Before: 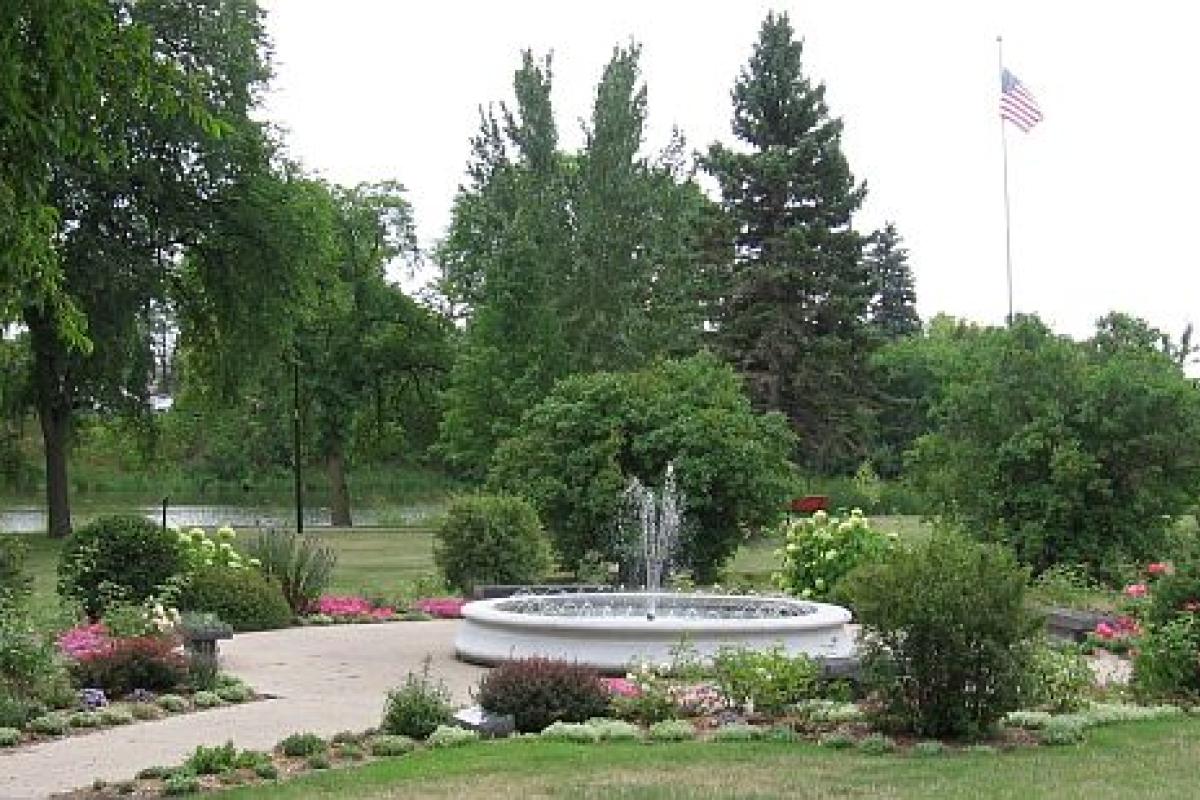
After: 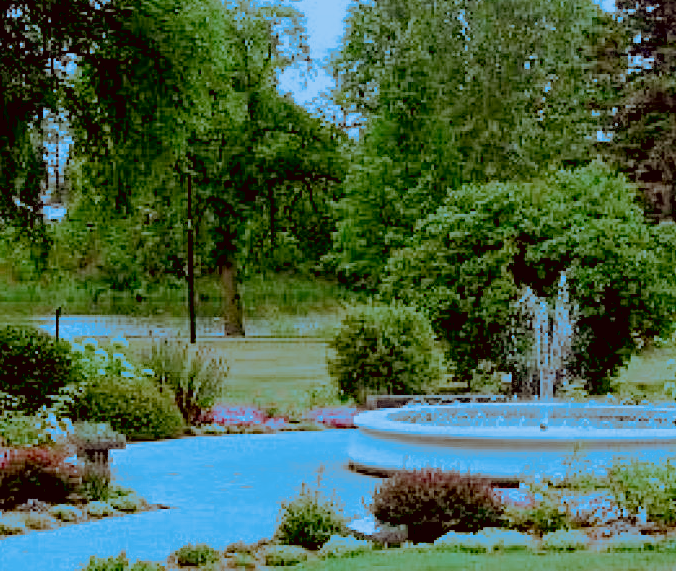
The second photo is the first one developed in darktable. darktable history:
color correction: highlights a* -0.482, highlights b* 40, shadows a* 9.8, shadows b* -0.161
crop: left 8.966%, top 23.852%, right 34.699%, bottom 4.703%
exposure: black level correction 0.025, exposure 0.182 EV, compensate highlight preservation false
tone curve: curves: ch0 [(0, 0) (0.048, 0.024) (0.099, 0.082) (0.227, 0.255) (0.407, 0.482) (0.543, 0.634) (0.719, 0.77) (0.837, 0.843) (1, 0.906)]; ch1 [(0, 0) (0.3, 0.268) (0.404, 0.374) (0.475, 0.463) (0.501, 0.499) (0.514, 0.502) (0.551, 0.541) (0.643, 0.648) (0.682, 0.674) (0.802, 0.812) (1, 1)]; ch2 [(0, 0) (0.259, 0.207) (0.323, 0.311) (0.364, 0.368) (0.442, 0.461) (0.498, 0.498) (0.531, 0.528) (0.581, 0.602) (0.629, 0.659) (0.768, 0.728) (1, 1)], color space Lab, independent channels, preserve colors none
split-toning: shadows › hue 220°, shadows › saturation 0.64, highlights › hue 220°, highlights › saturation 0.64, balance 0, compress 5.22%
